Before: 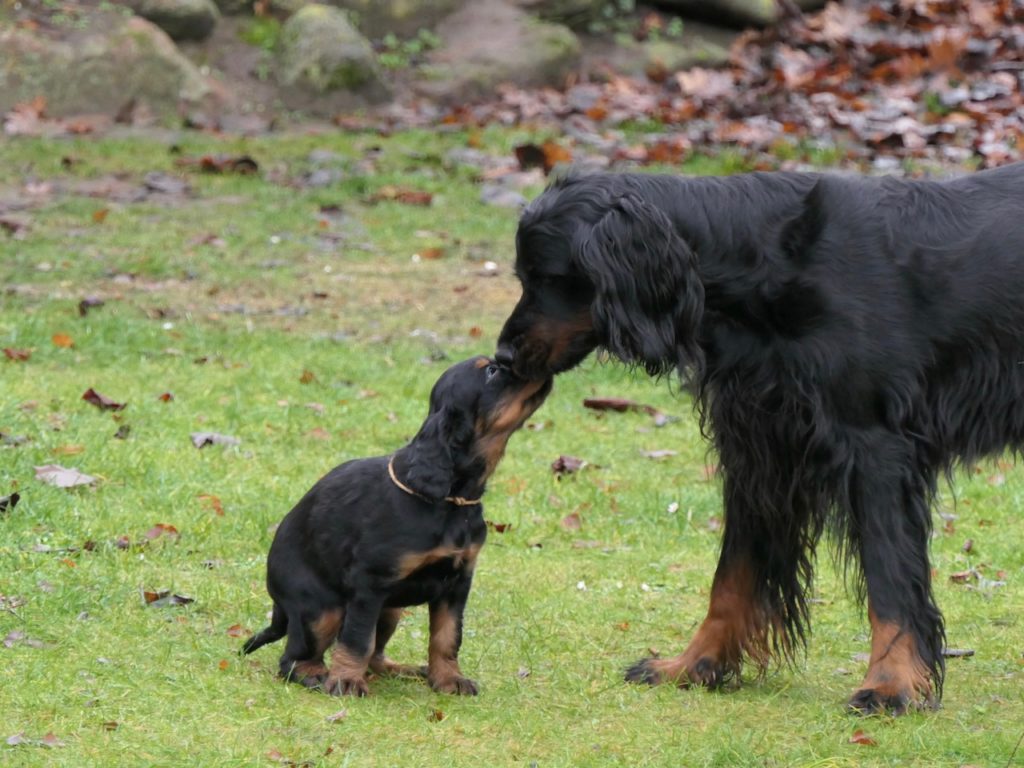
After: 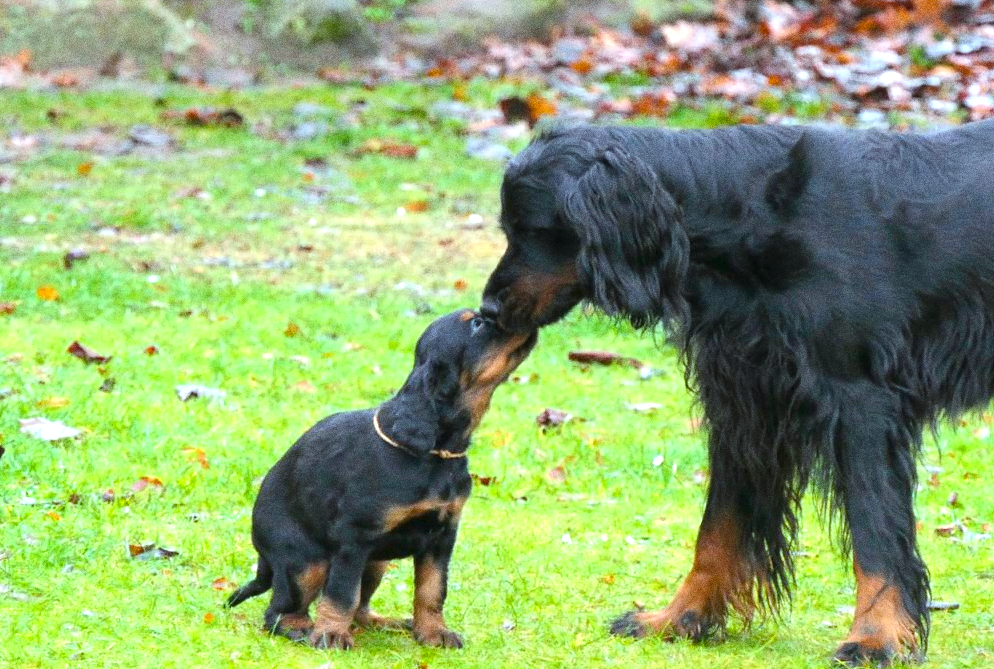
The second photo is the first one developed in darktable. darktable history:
exposure: black level correction 0, exposure 1 EV, compensate exposure bias true, compensate highlight preservation false
crop: left 1.507%, top 6.147%, right 1.379%, bottom 6.637%
grain: coarseness 0.09 ISO, strength 40%
color balance rgb: perceptual saturation grading › global saturation 30%, global vibrance 20%
color correction: highlights a* -10.04, highlights b* -10.37
